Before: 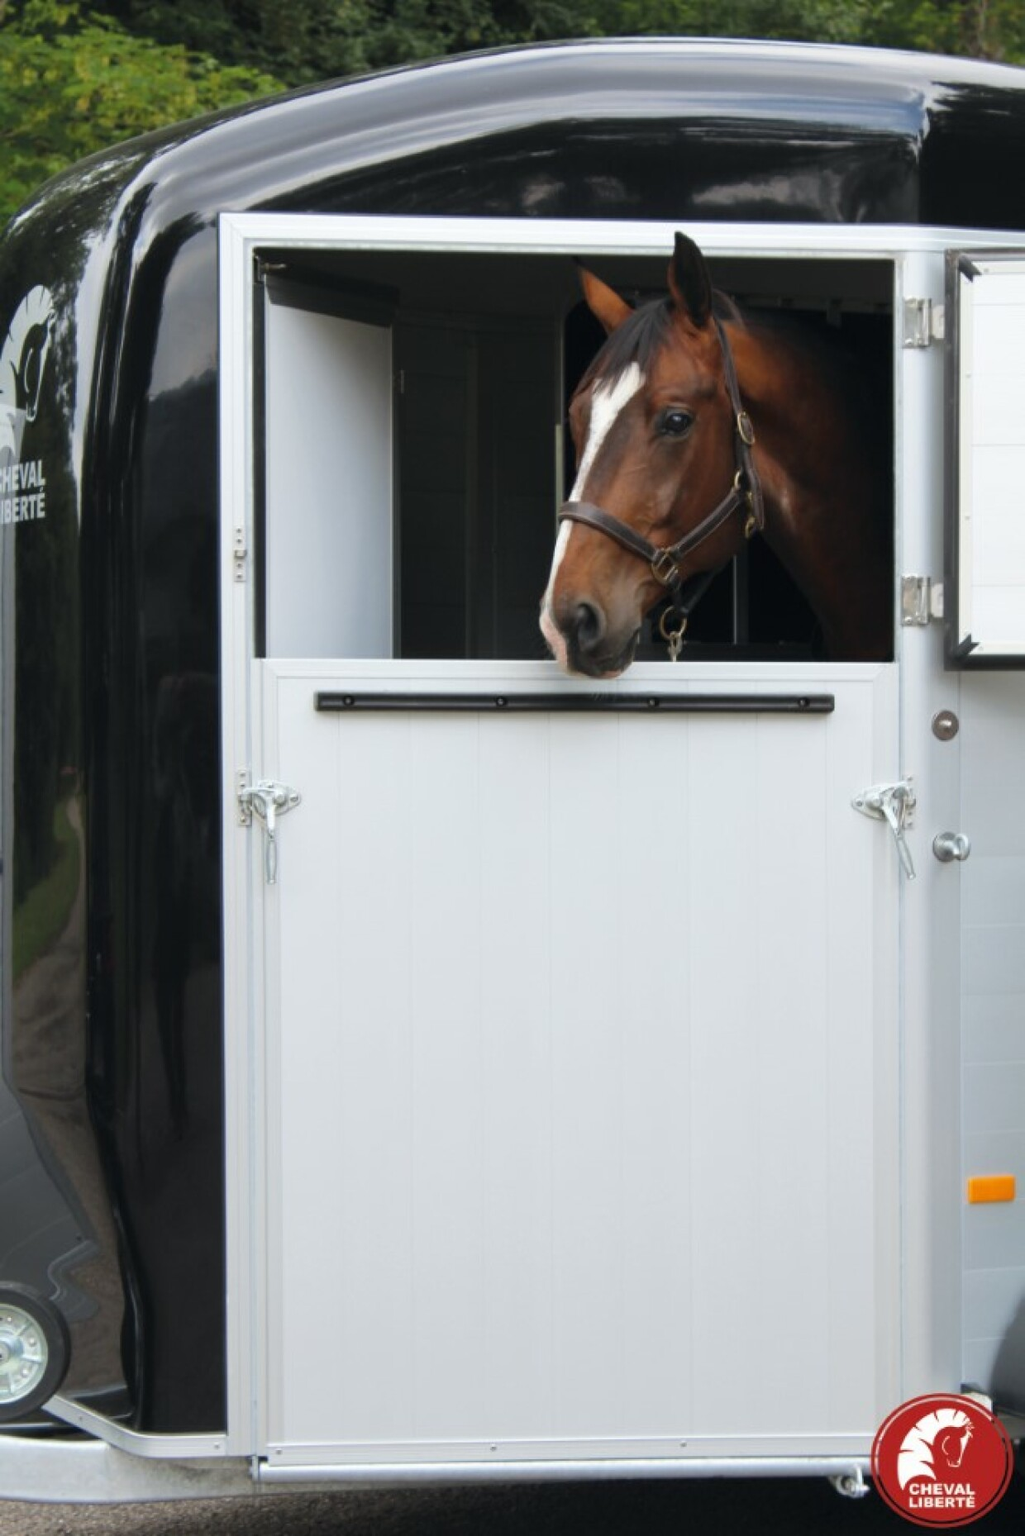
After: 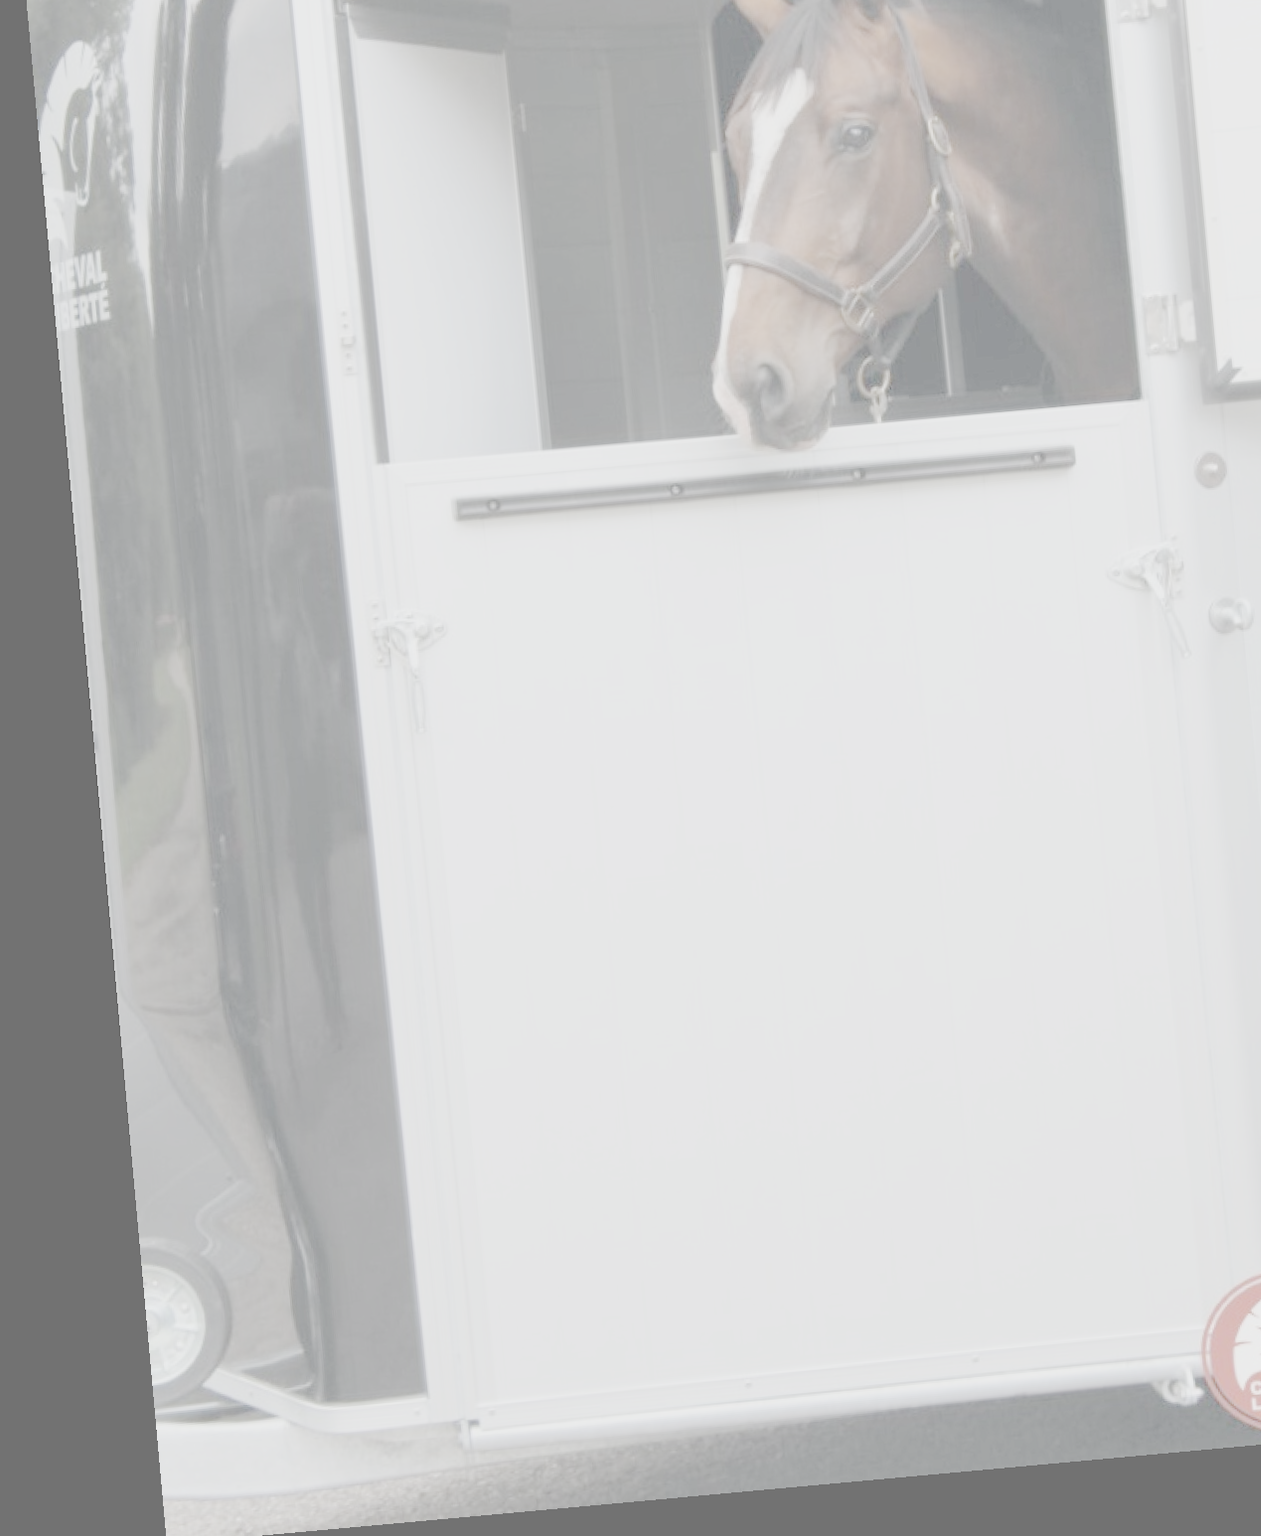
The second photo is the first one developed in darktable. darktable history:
contrast brightness saturation: contrast -0.32, brightness 0.75, saturation -0.78
rotate and perspective: rotation -5.2°, automatic cropping off
tone equalizer: on, module defaults
crop: top 20.916%, right 9.437%, bottom 0.316%
